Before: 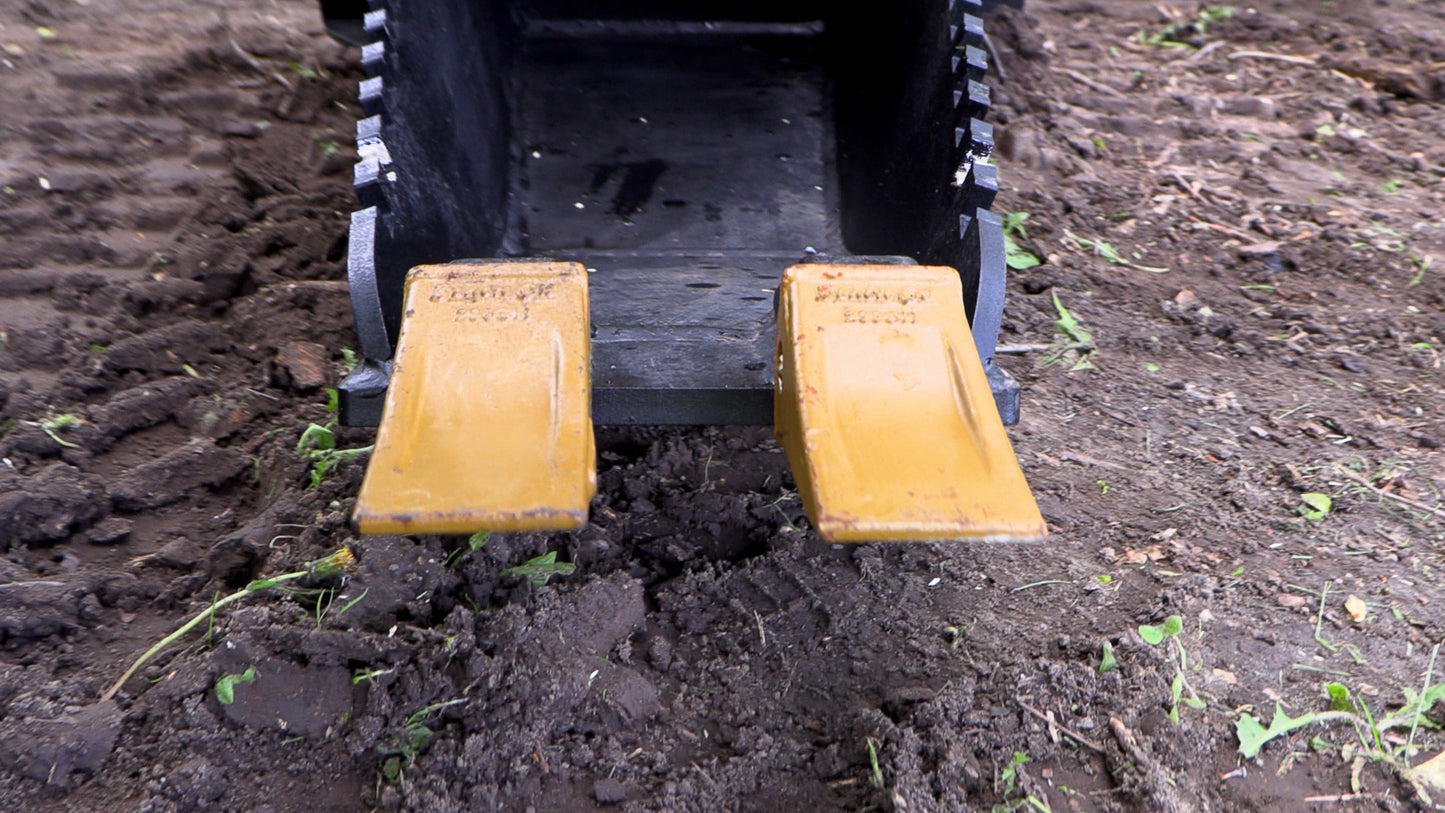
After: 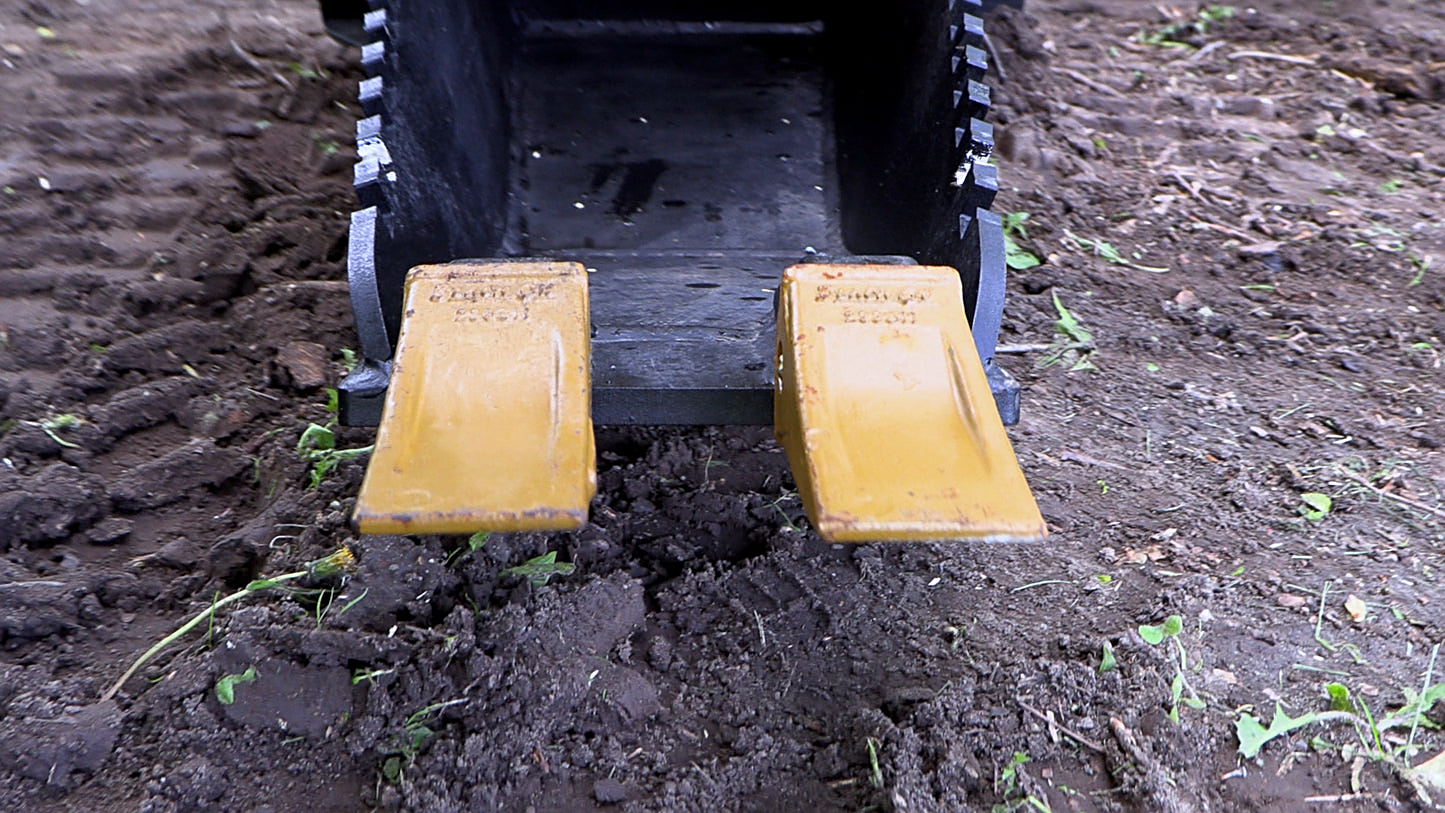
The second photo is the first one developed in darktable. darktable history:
white balance: red 0.954, blue 1.079
sharpen: on, module defaults
shadows and highlights: radius 331.84, shadows 53.55, highlights -100, compress 94.63%, highlights color adjustment 73.23%, soften with gaussian
